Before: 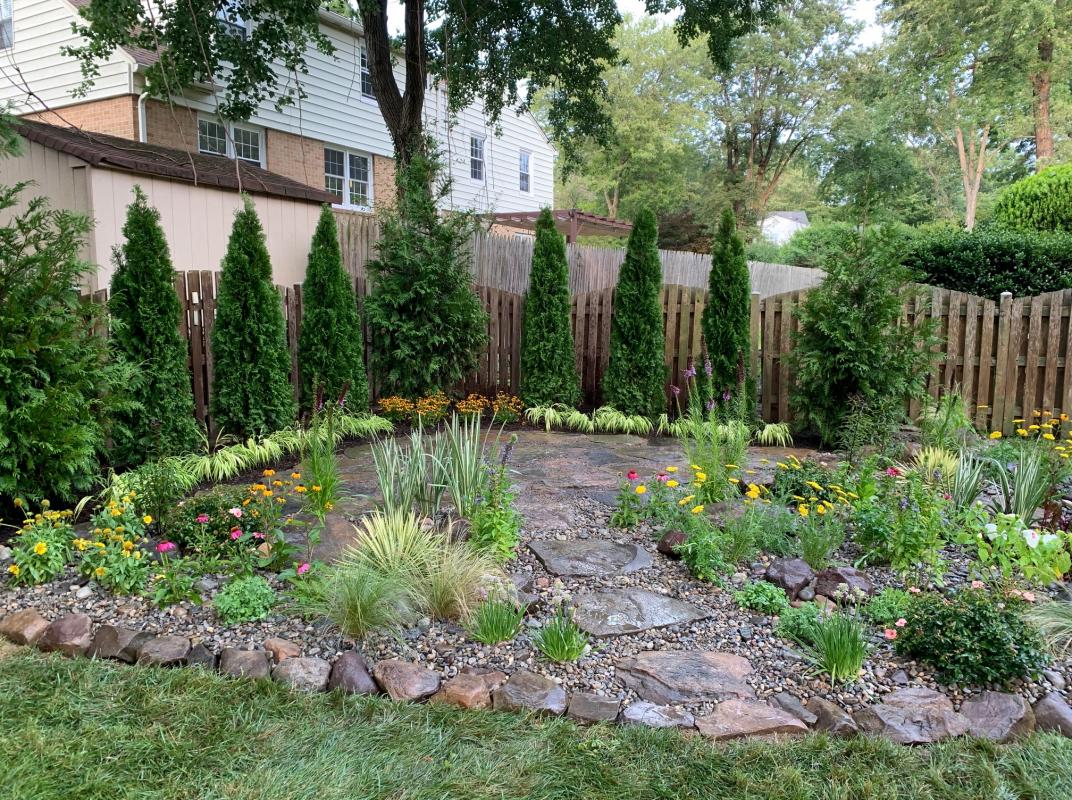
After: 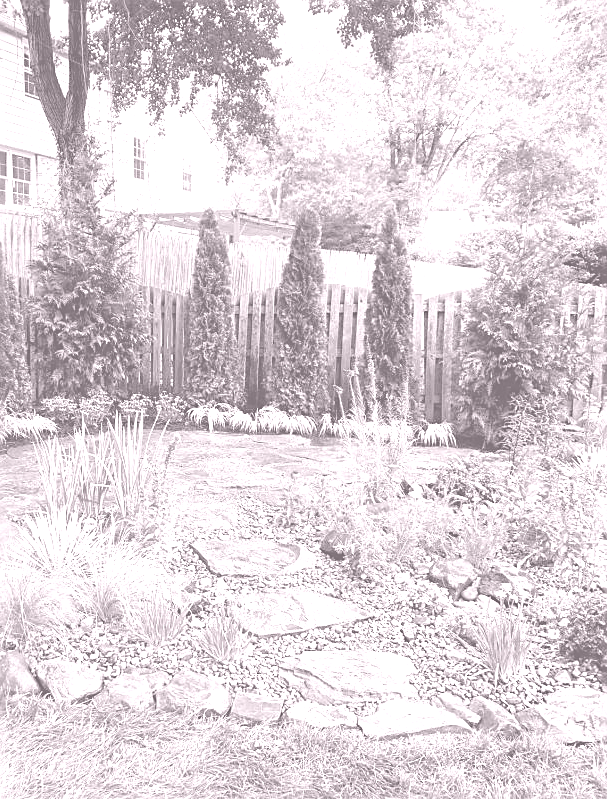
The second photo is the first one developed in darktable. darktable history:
colorize: hue 25.2°, saturation 83%, source mix 82%, lightness 79%, version 1
sharpen: on, module defaults
crop: left 31.458%, top 0%, right 11.876%
